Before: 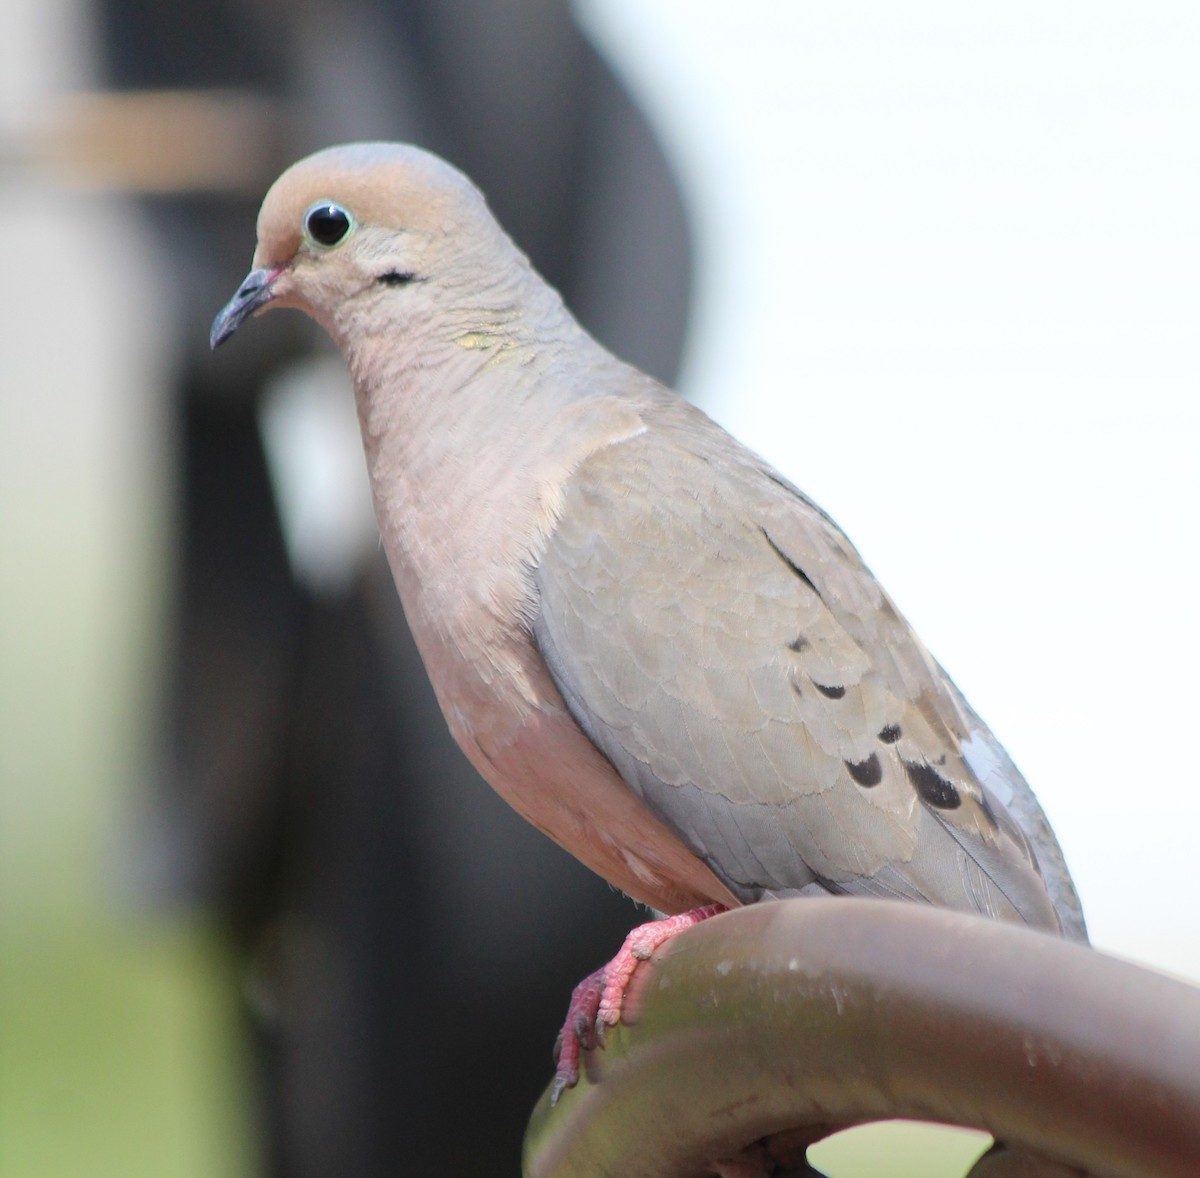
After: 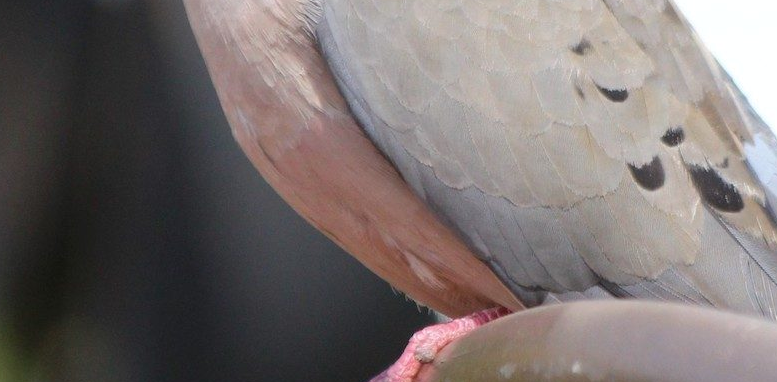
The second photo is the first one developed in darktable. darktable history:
tone equalizer: edges refinement/feathering 500, mask exposure compensation -1.57 EV, preserve details no
crop: left 18.126%, top 50.724%, right 17.12%, bottom 16.838%
